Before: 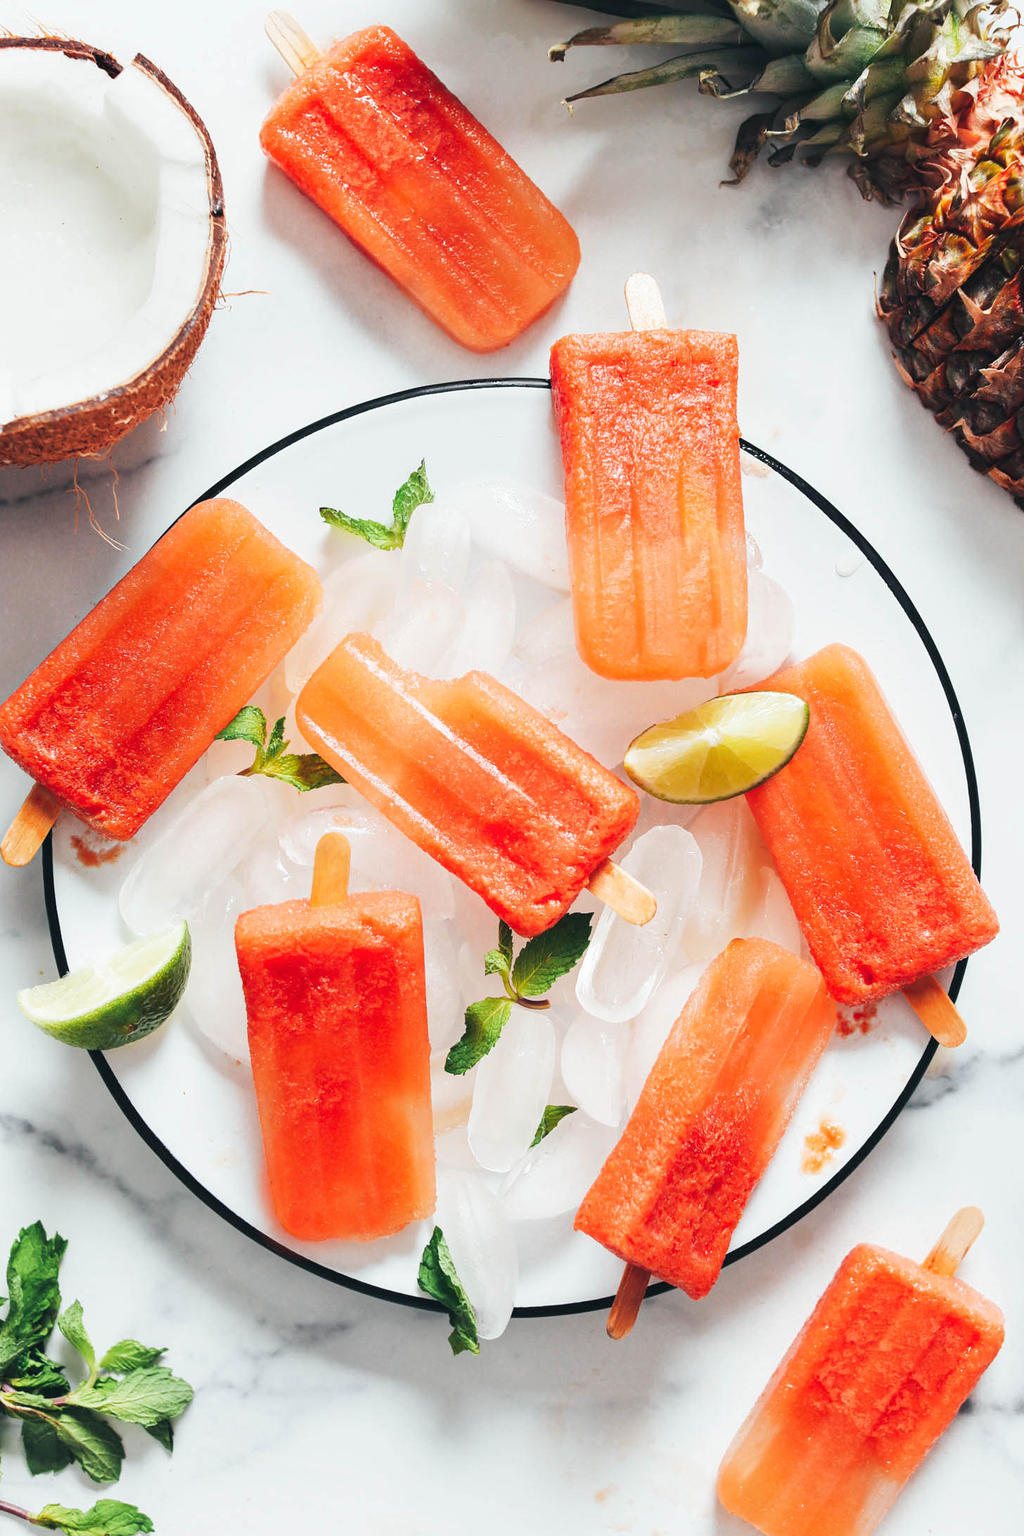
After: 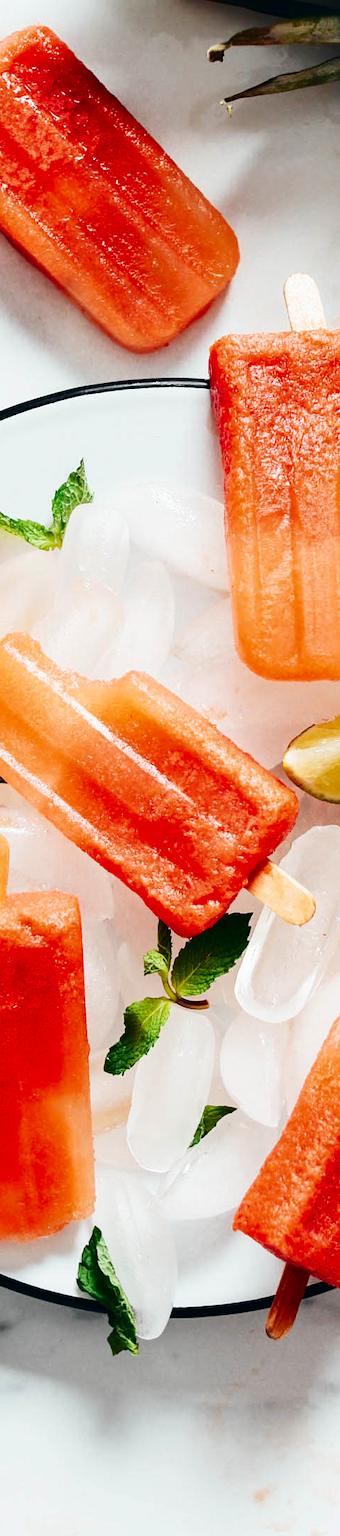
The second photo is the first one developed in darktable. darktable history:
contrast brightness saturation: contrast 0.19, brightness -0.24, saturation 0.11
exposure: compensate highlight preservation false
crop: left 33.36%, right 33.36%
